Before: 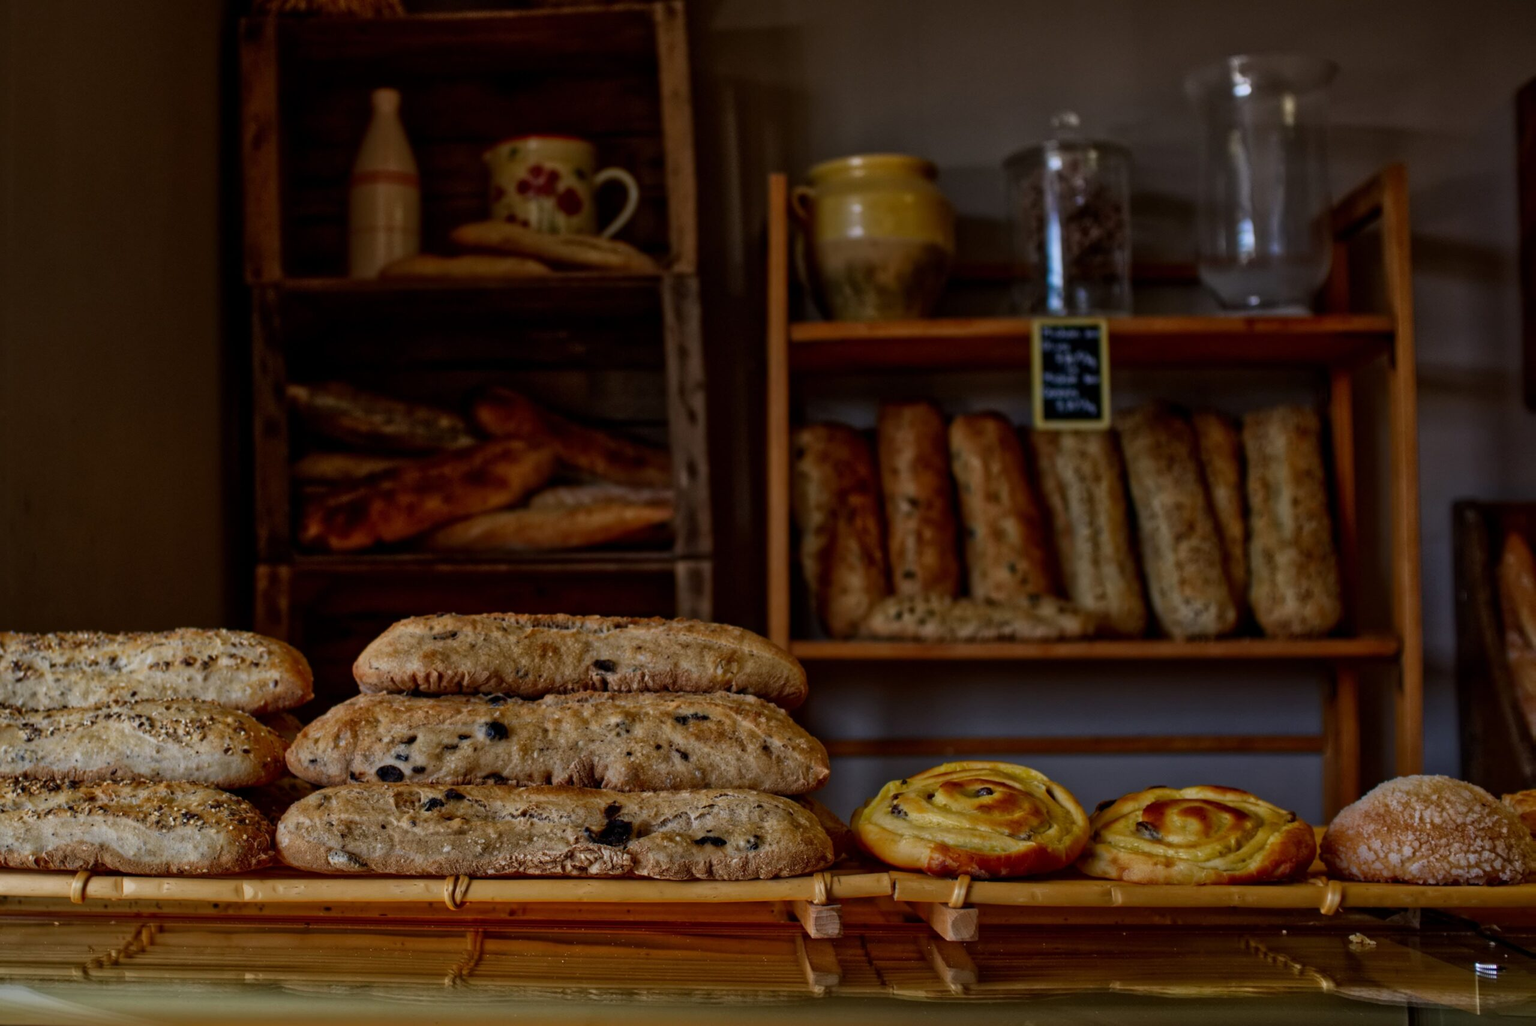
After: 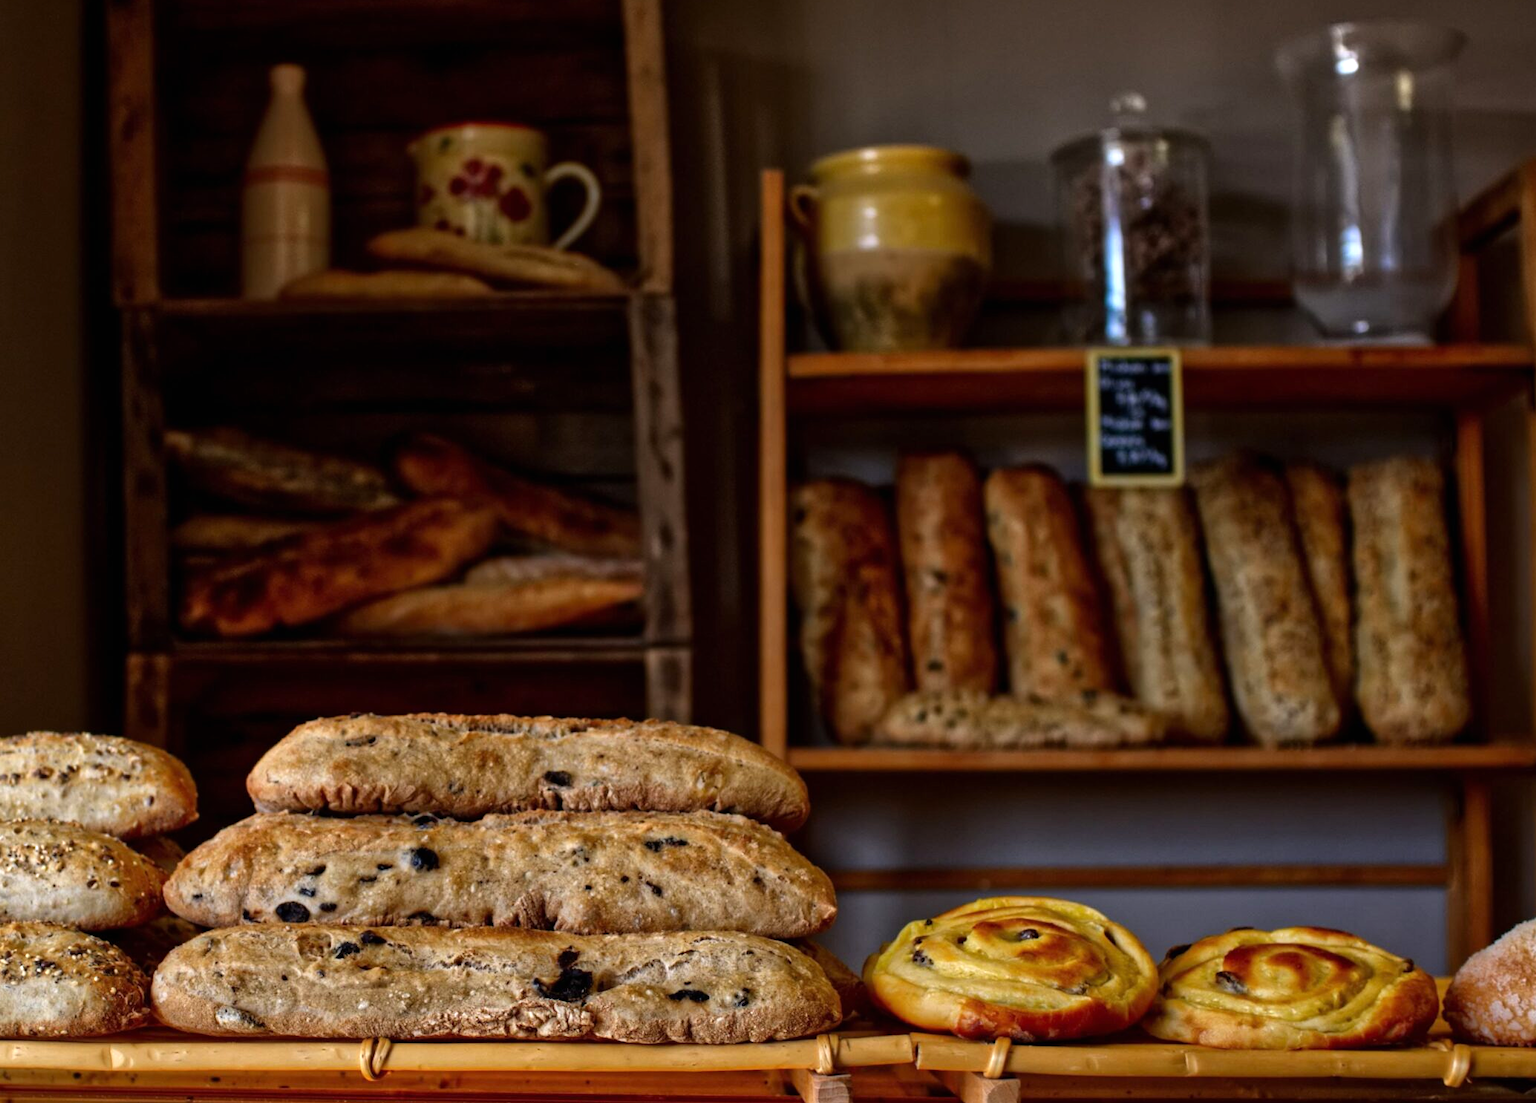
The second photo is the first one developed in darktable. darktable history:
crop: left 10.011%, top 3.622%, right 9.159%, bottom 9.394%
tone equalizer: -8 EV -0.437 EV, -7 EV -0.398 EV, -6 EV -0.315 EV, -5 EV -0.229 EV, -3 EV 0.224 EV, -2 EV 0.334 EV, -1 EV 0.407 EV, +0 EV 0.441 EV
exposure: black level correction 0, exposure 0.595 EV, compensate exposure bias true, compensate highlight preservation false
